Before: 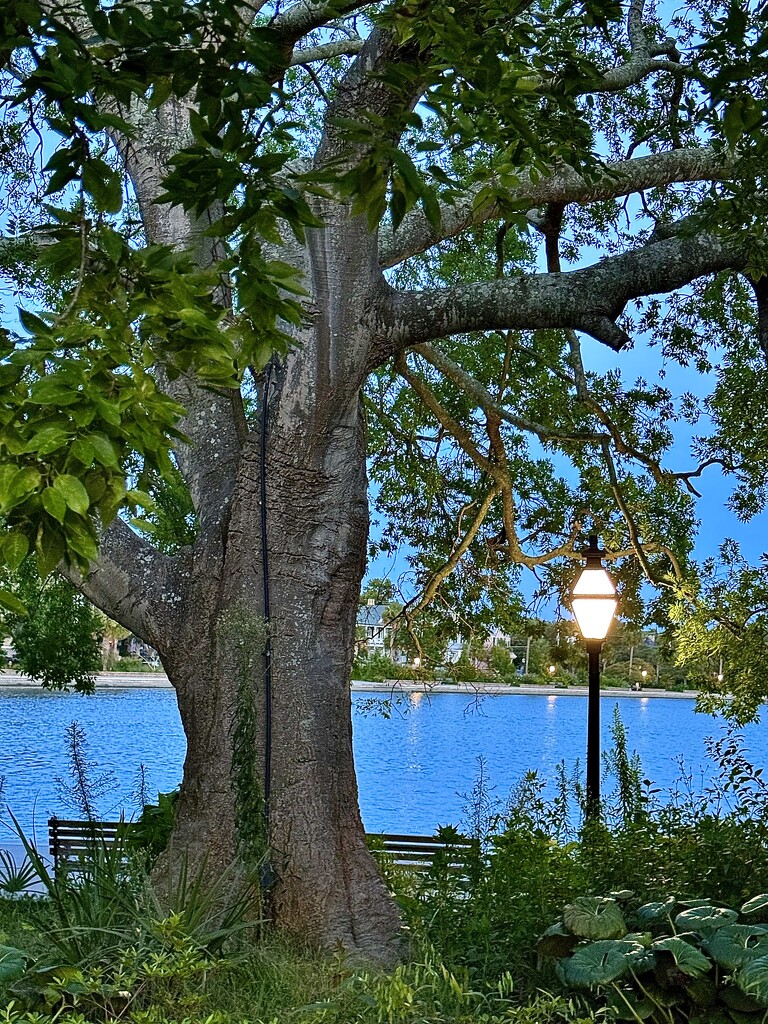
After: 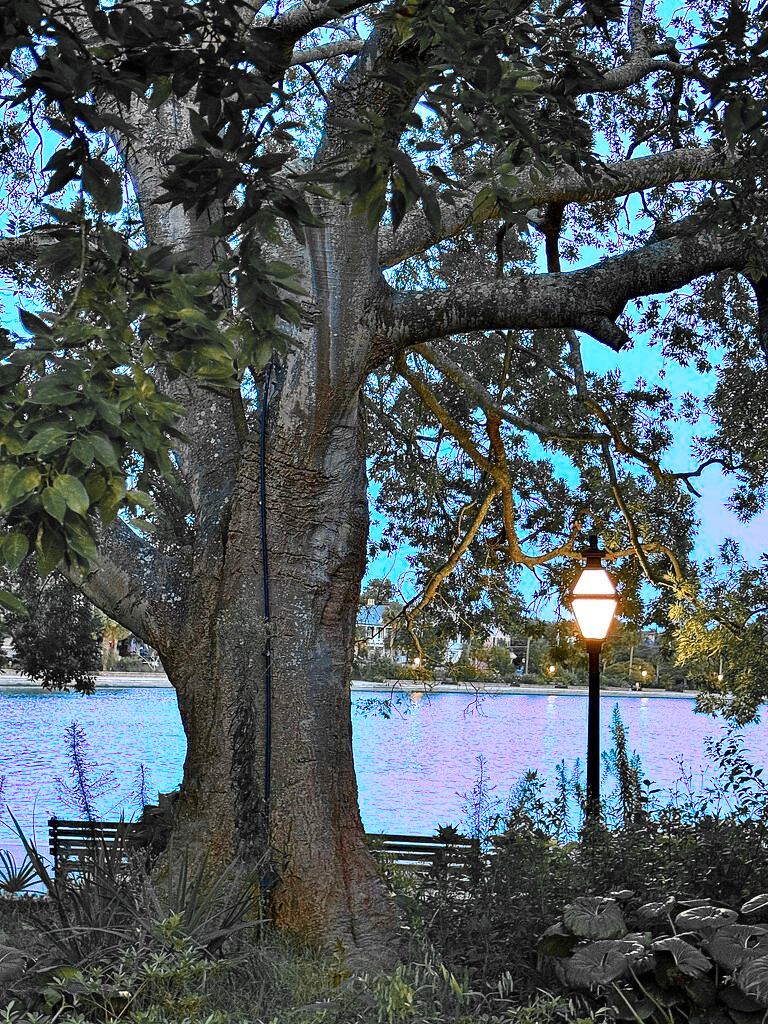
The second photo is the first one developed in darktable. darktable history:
color zones: curves: ch0 [(0, 0.363) (0.128, 0.373) (0.25, 0.5) (0.402, 0.407) (0.521, 0.525) (0.63, 0.559) (0.729, 0.662) (0.867, 0.471)]; ch1 [(0, 0.515) (0.136, 0.618) (0.25, 0.5) (0.378, 0) (0.516, 0) (0.622, 0.593) (0.737, 0.819) (0.87, 0.593)]; ch2 [(0, 0.529) (0.128, 0.471) (0.282, 0.451) (0.386, 0.662) (0.516, 0.525) (0.633, 0.554) (0.75, 0.62) (0.875, 0.441)]
